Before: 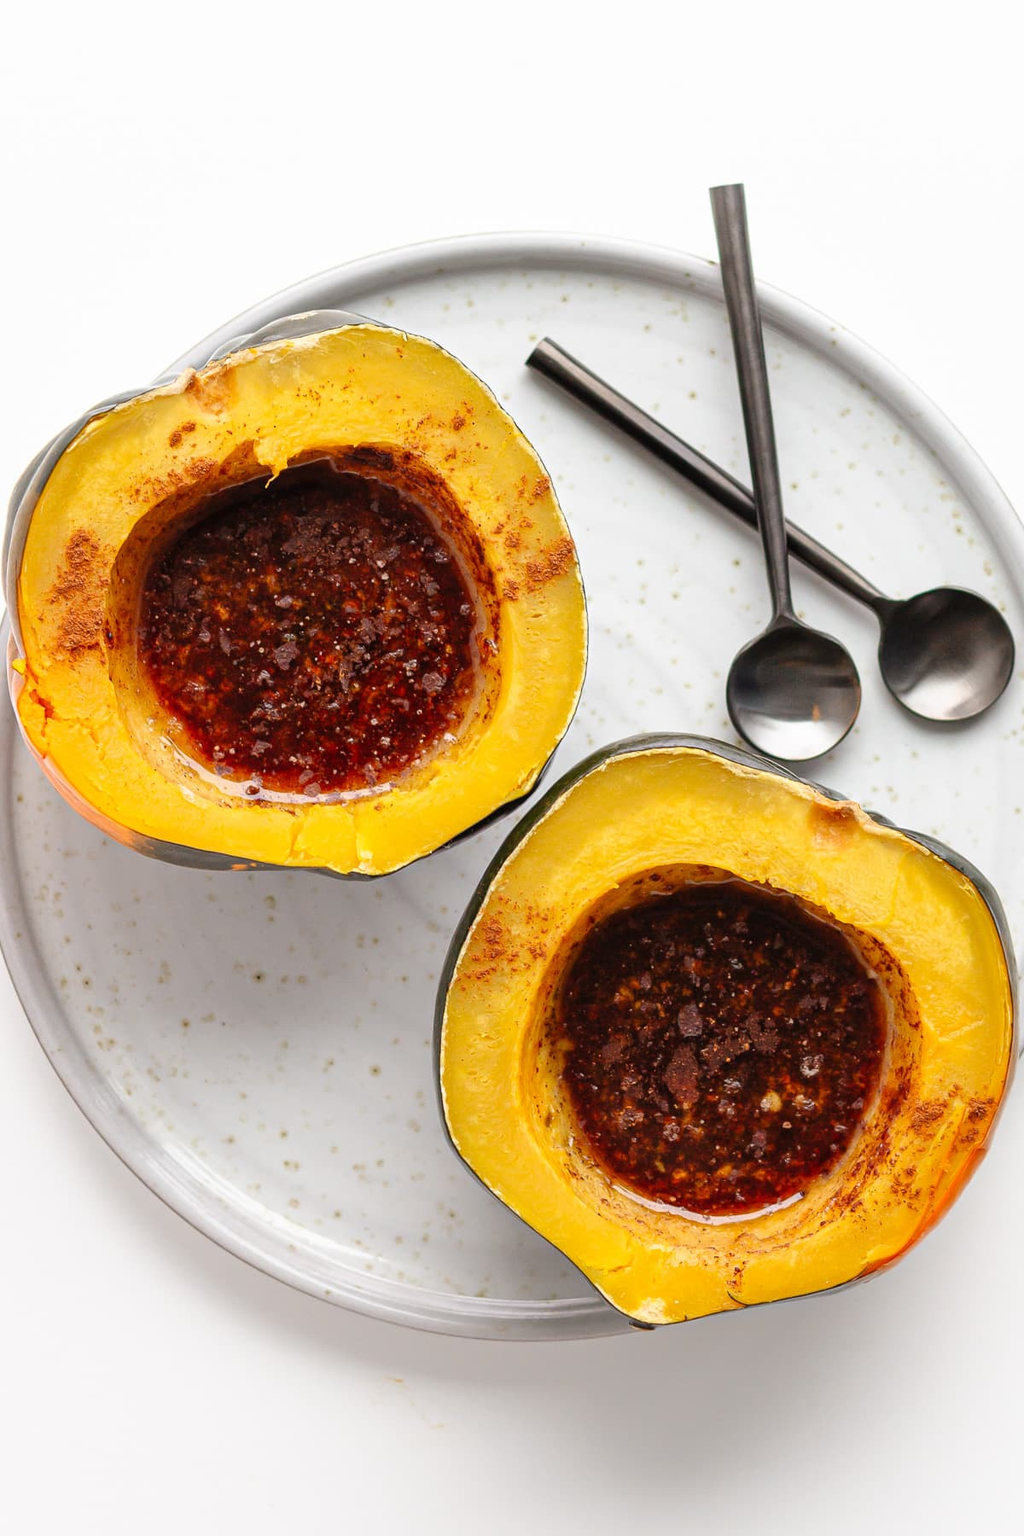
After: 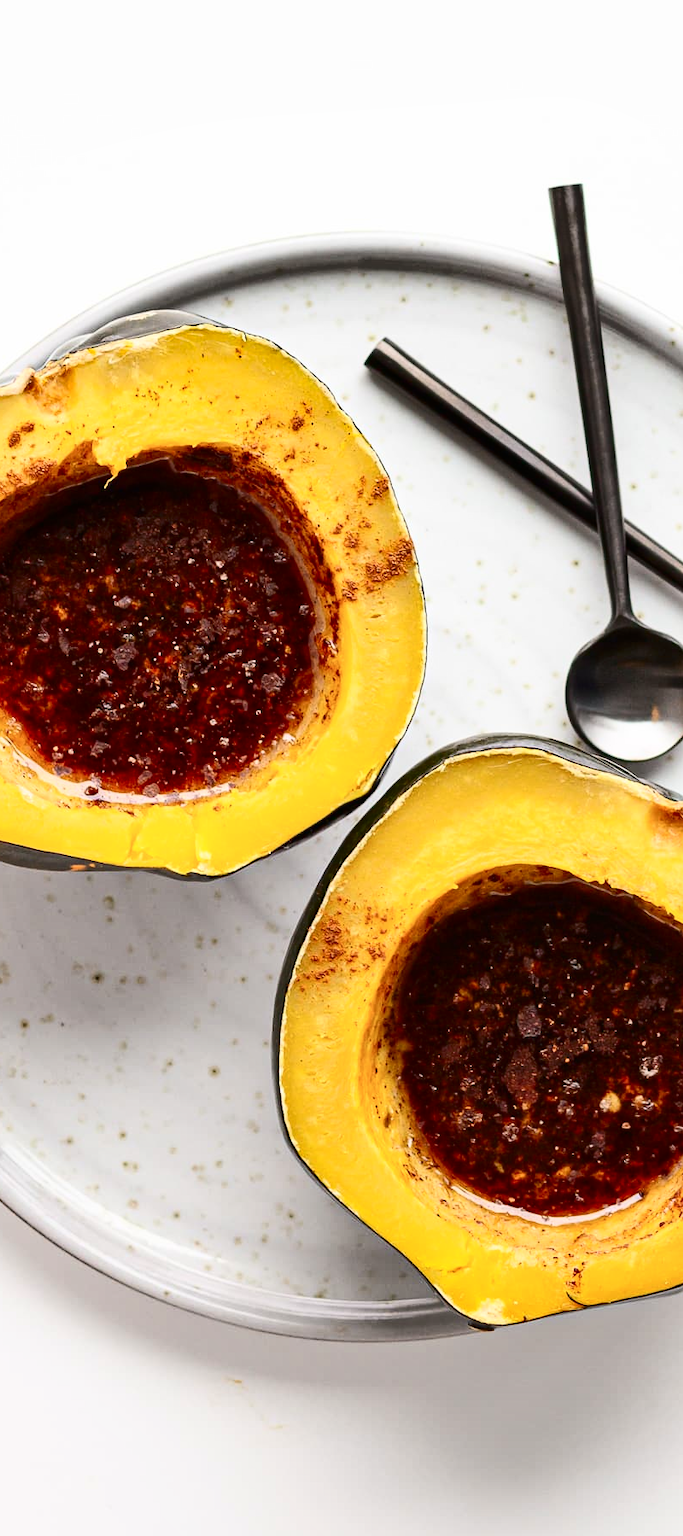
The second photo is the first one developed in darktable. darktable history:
contrast brightness saturation: contrast 0.28
crop and rotate: left 15.754%, right 17.579%
shadows and highlights: radius 133.83, soften with gaussian
